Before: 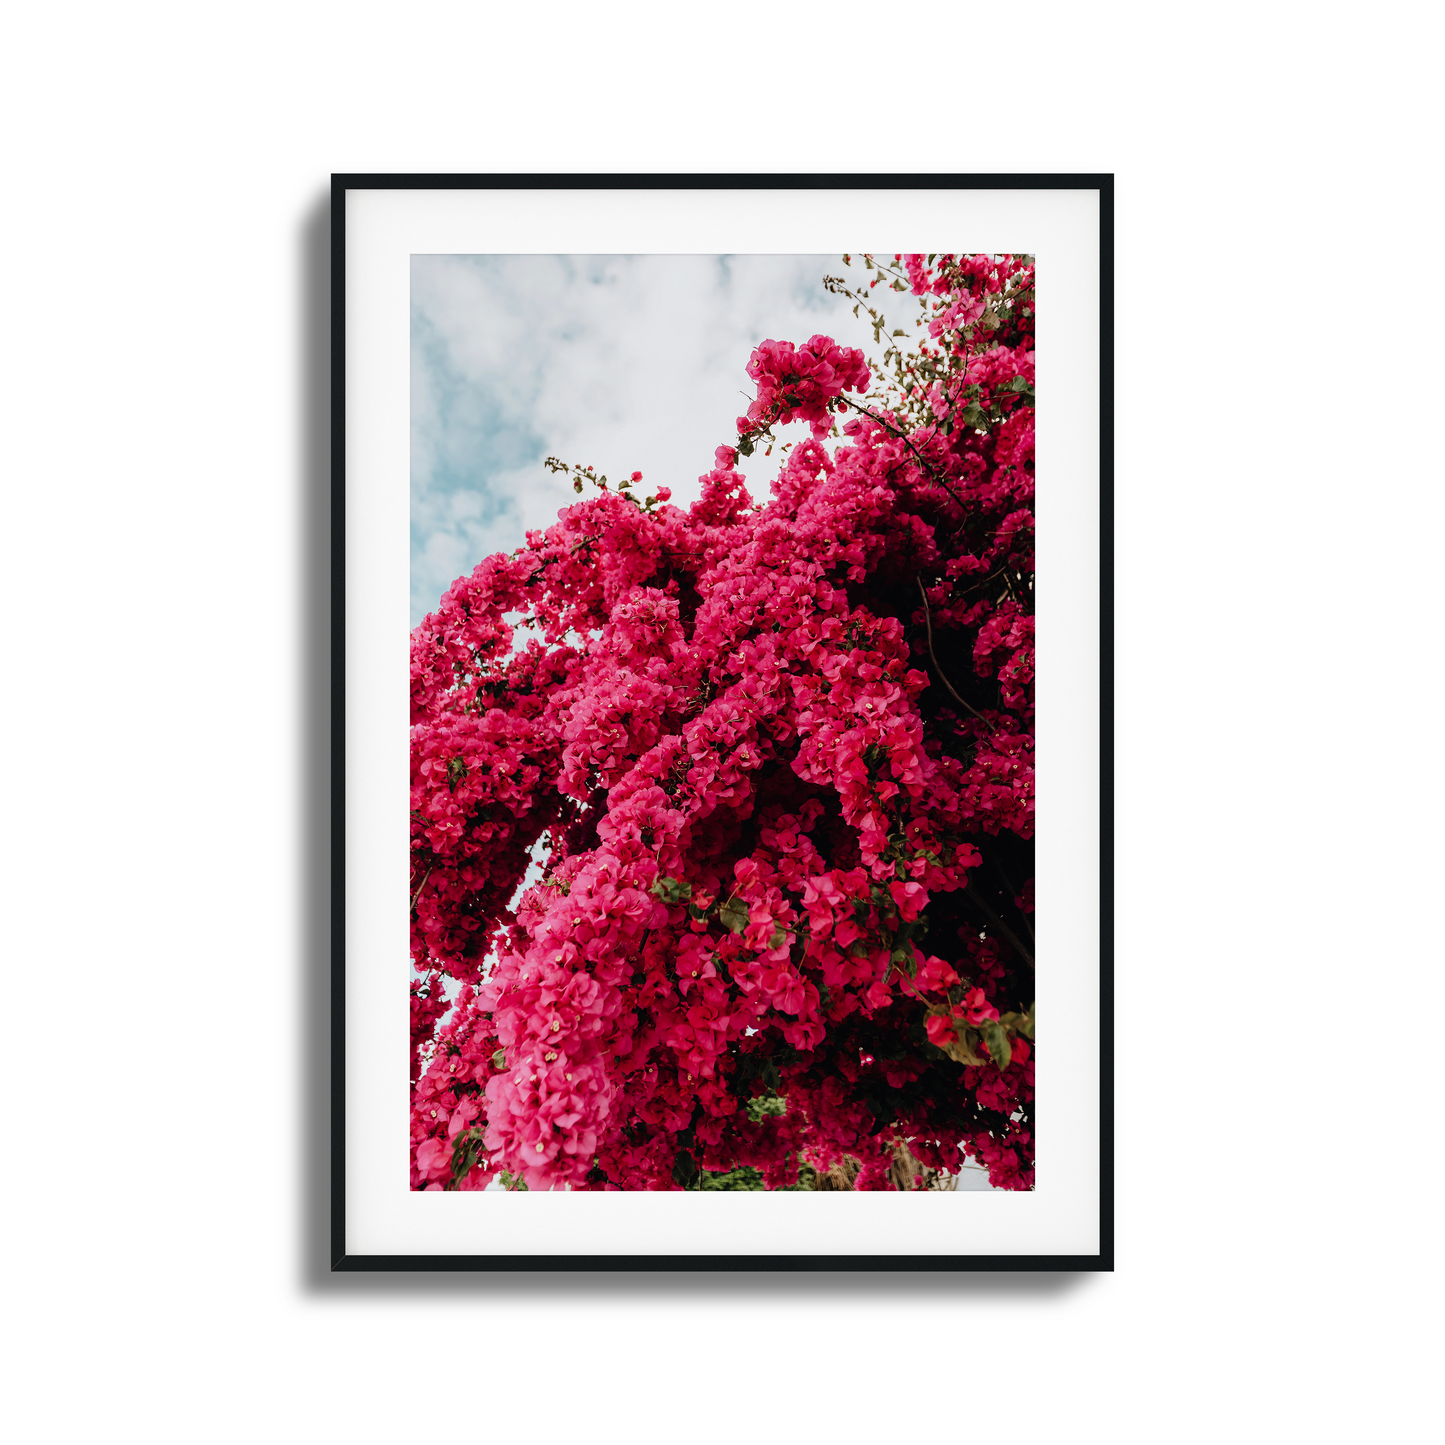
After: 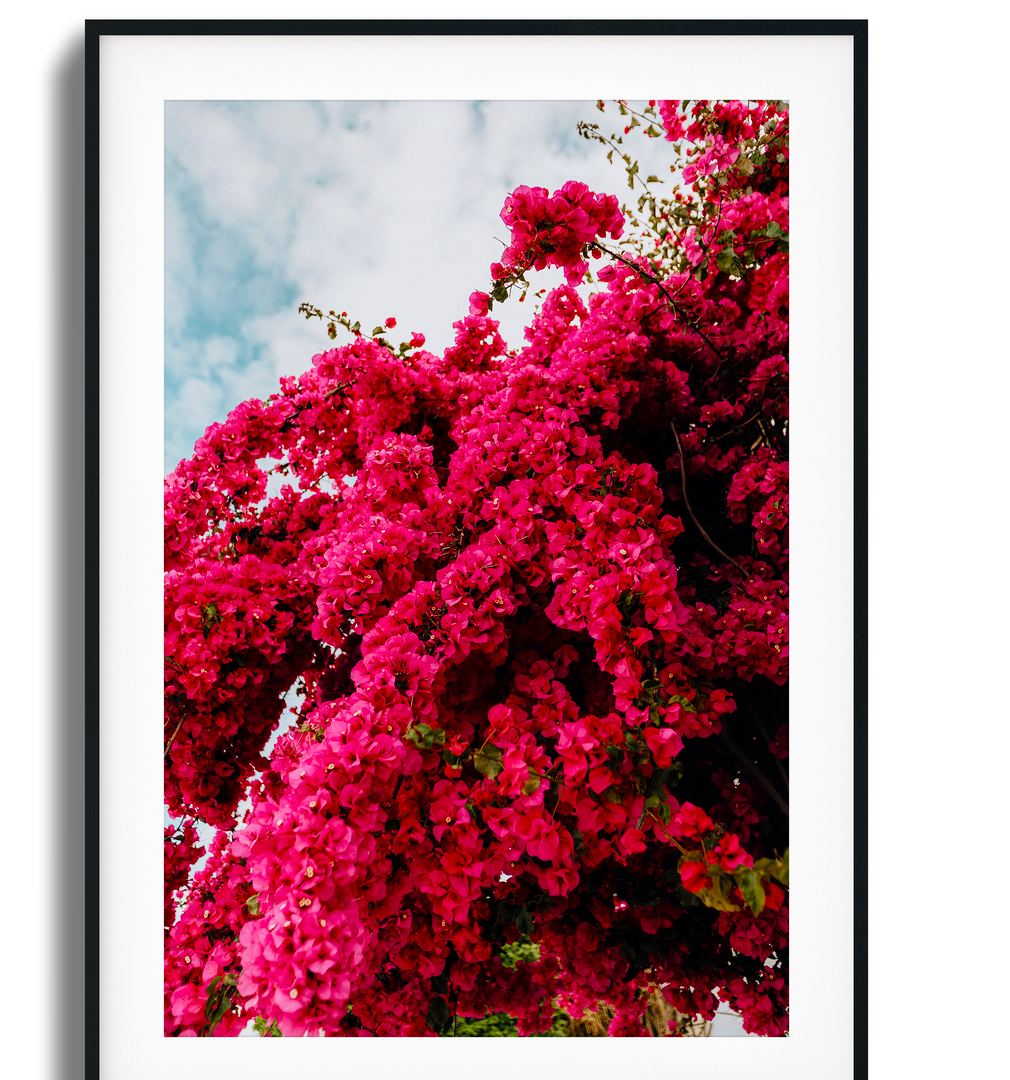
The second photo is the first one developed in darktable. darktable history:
local contrast: highlights 100%, shadows 100%, detail 120%, midtone range 0.2
crop and rotate: left 17.046%, top 10.659%, right 12.989%, bottom 14.553%
color balance rgb: linear chroma grading › global chroma 15%, perceptual saturation grading › global saturation 30%
